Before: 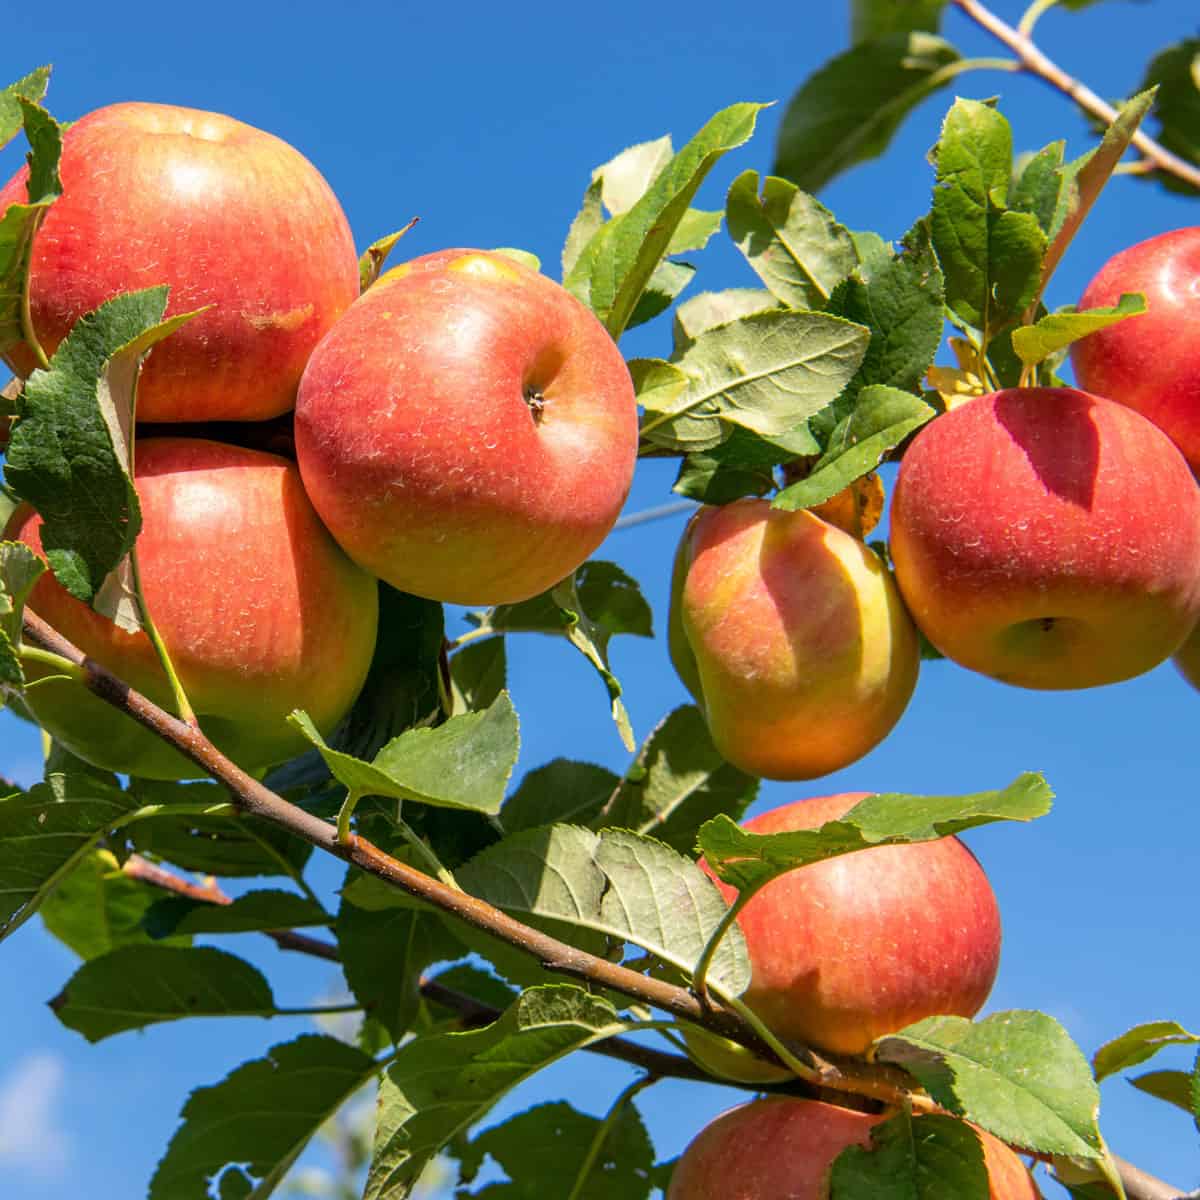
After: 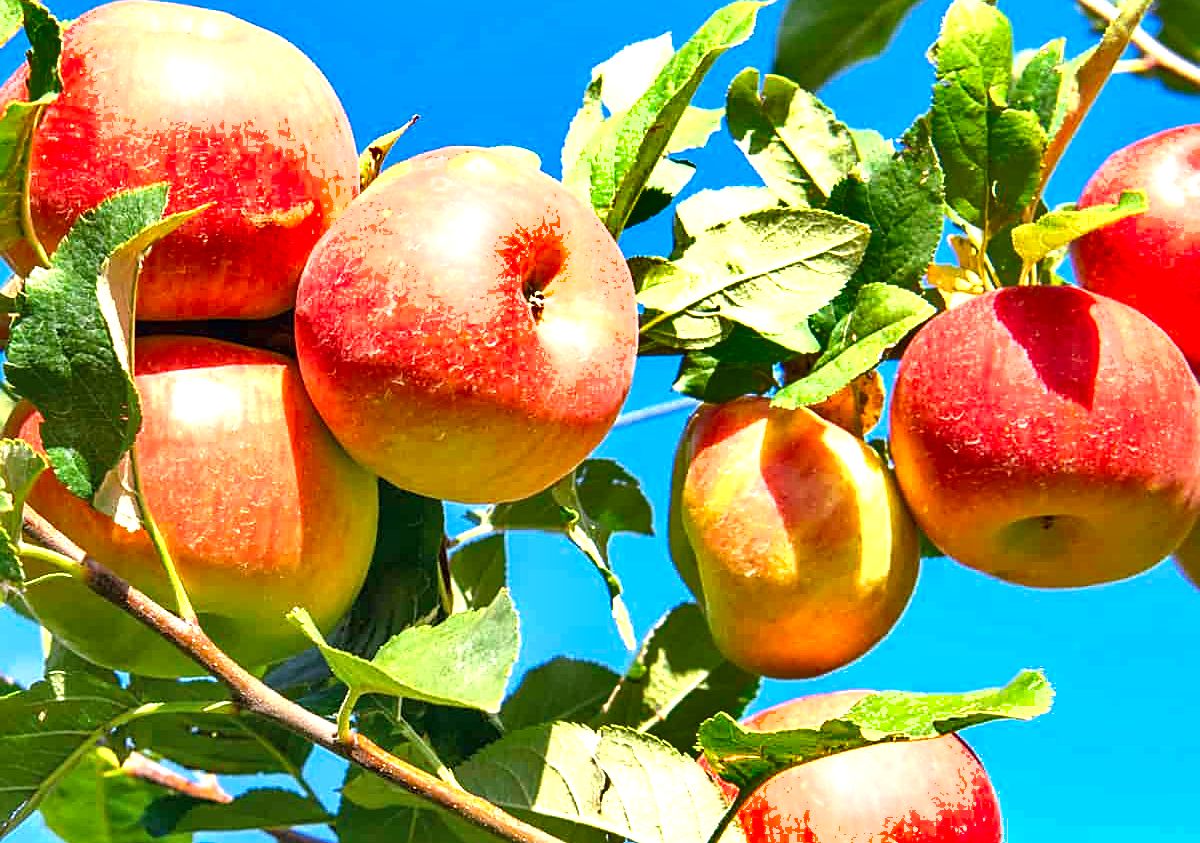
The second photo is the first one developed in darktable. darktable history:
color balance rgb: power › hue 327.52°, perceptual saturation grading › global saturation -0.699%, perceptual brilliance grading › global brilliance 9.473%, perceptual brilliance grading › shadows 15.283%, global vibrance 25.293%
sharpen: on, module defaults
shadows and highlights: shadows 12.62, white point adjustment 1.13, soften with gaussian
exposure: black level correction 0, exposure 1.103 EV, compensate highlight preservation false
crop and rotate: top 8.523%, bottom 21.198%
color zones: curves: ch0 [(0, 0.5) (0.125, 0.4) (0.25, 0.5) (0.375, 0.4) (0.5, 0.4) (0.625, 0.35) (0.75, 0.35) (0.875, 0.5)]; ch1 [(0, 0.35) (0.125, 0.45) (0.25, 0.35) (0.375, 0.35) (0.5, 0.35) (0.625, 0.35) (0.75, 0.45) (0.875, 0.35)]; ch2 [(0, 0.6) (0.125, 0.5) (0.25, 0.5) (0.375, 0.6) (0.5, 0.6) (0.625, 0.5) (0.75, 0.5) (0.875, 0.5)], mix -63.11%
